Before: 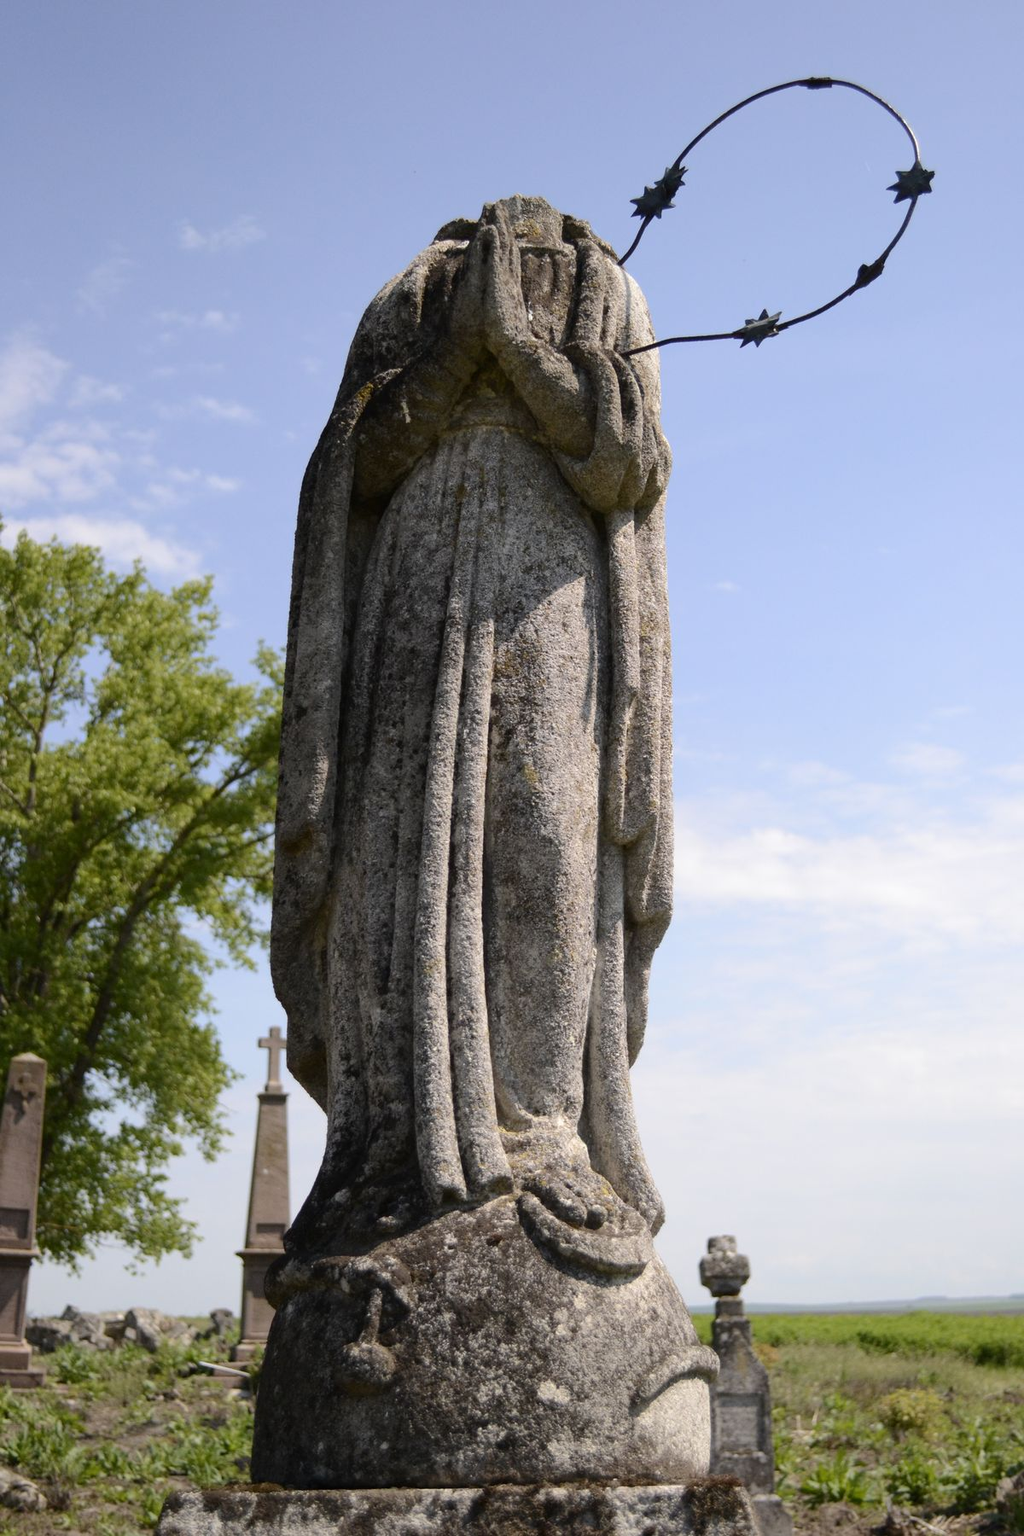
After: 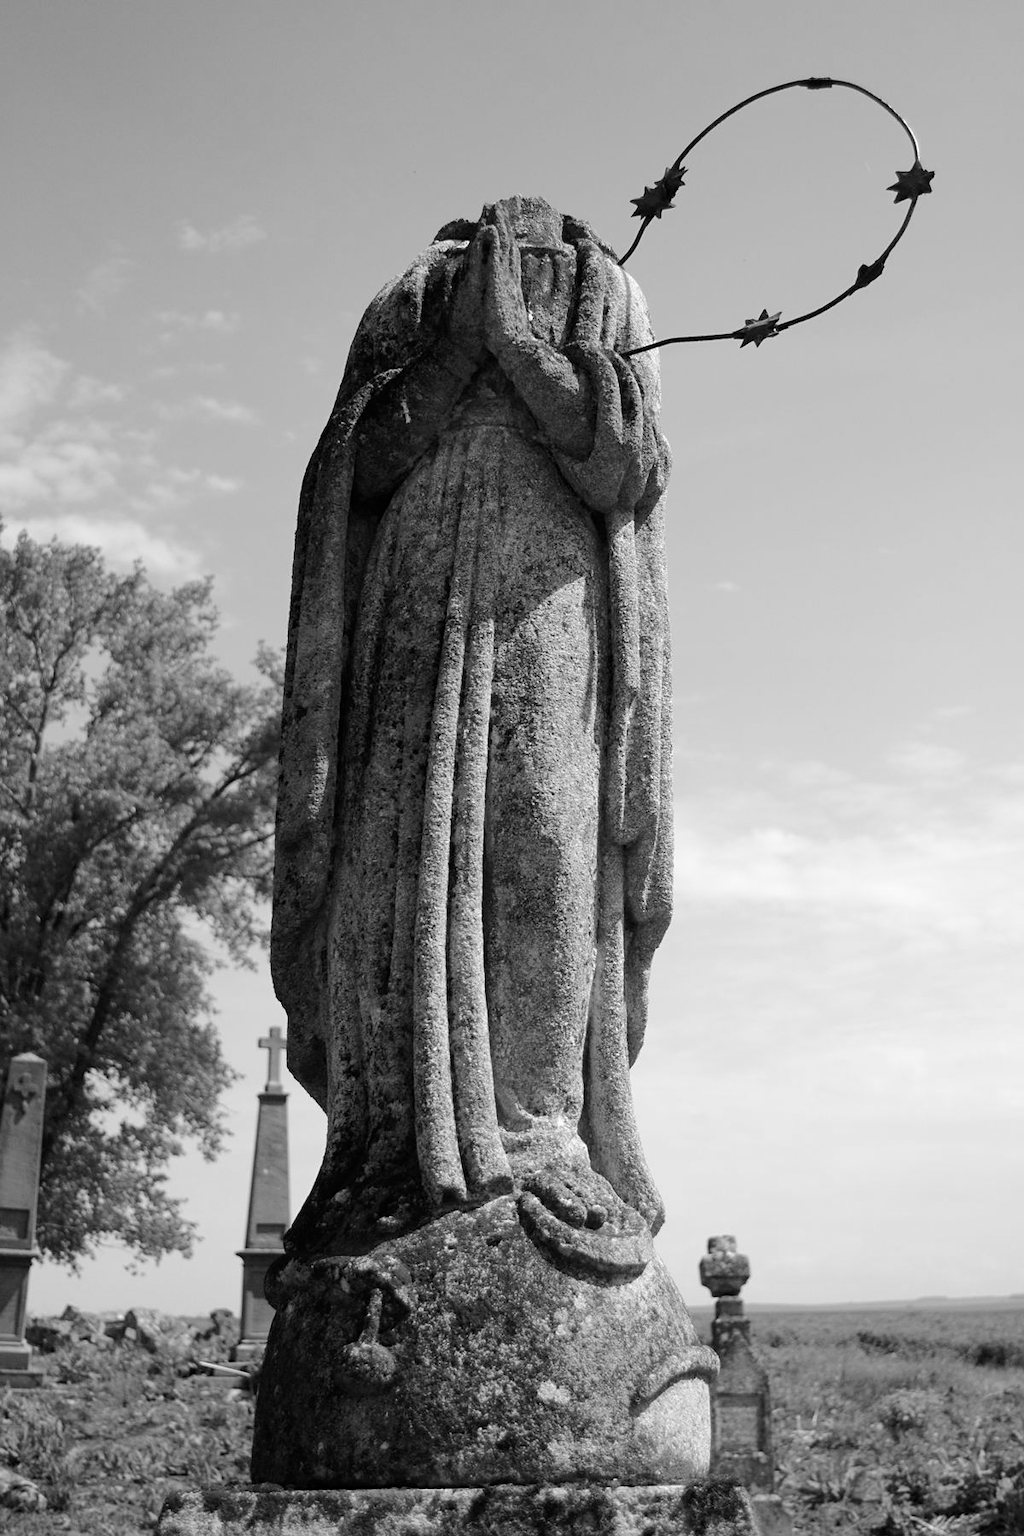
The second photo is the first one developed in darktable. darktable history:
sharpen: amount 0.2
monochrome: on, module defaults
